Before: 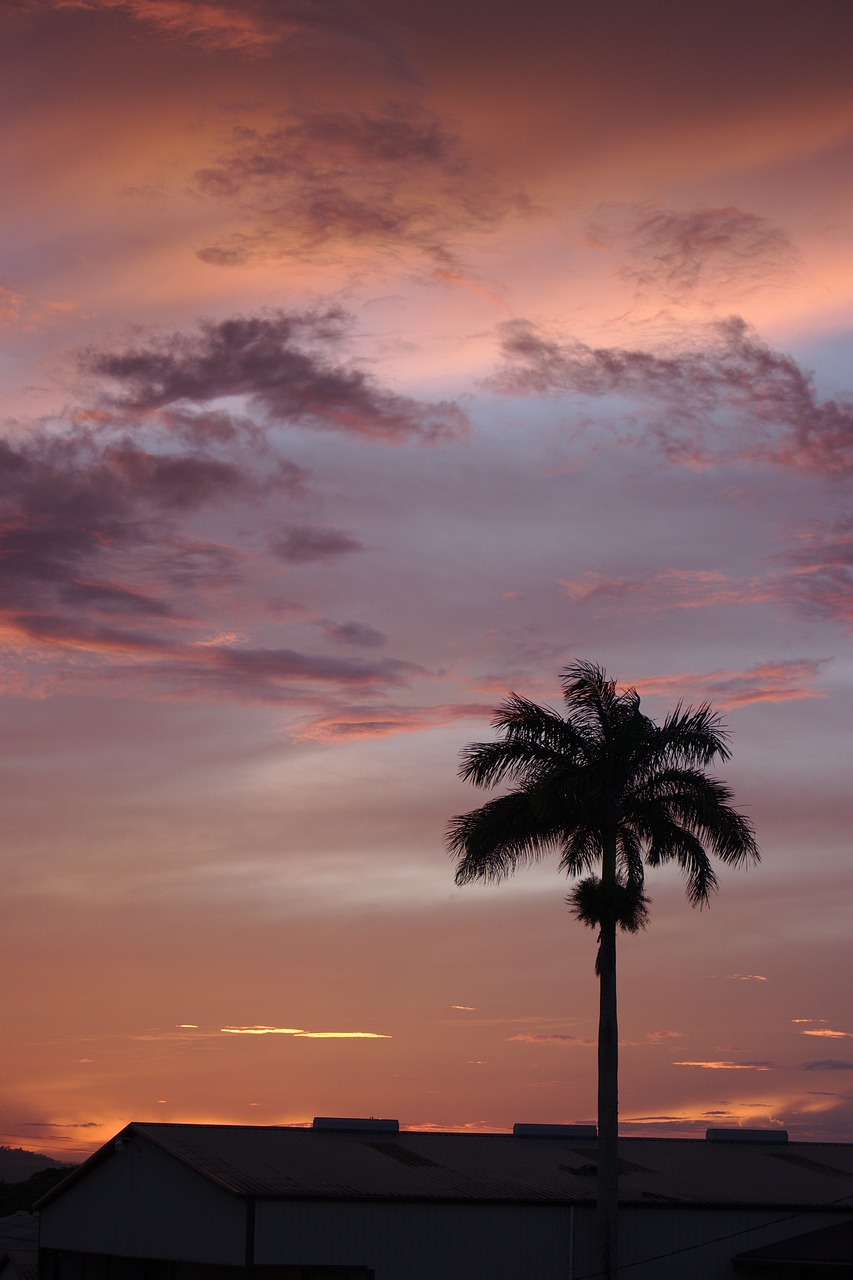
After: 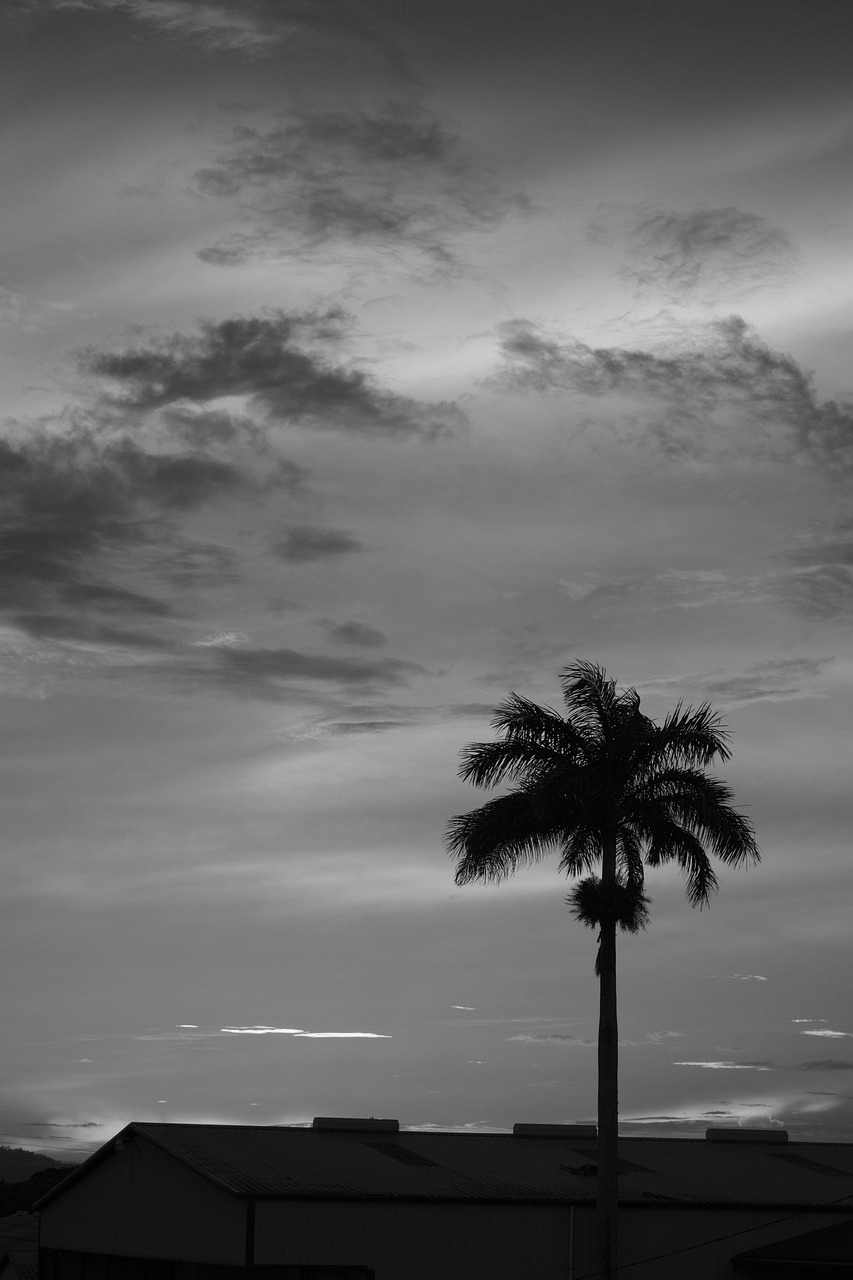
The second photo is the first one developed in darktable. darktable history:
monochrome: on, module defaults
white balance: red 1.05, blue 1.072
velvia: strength 45%
